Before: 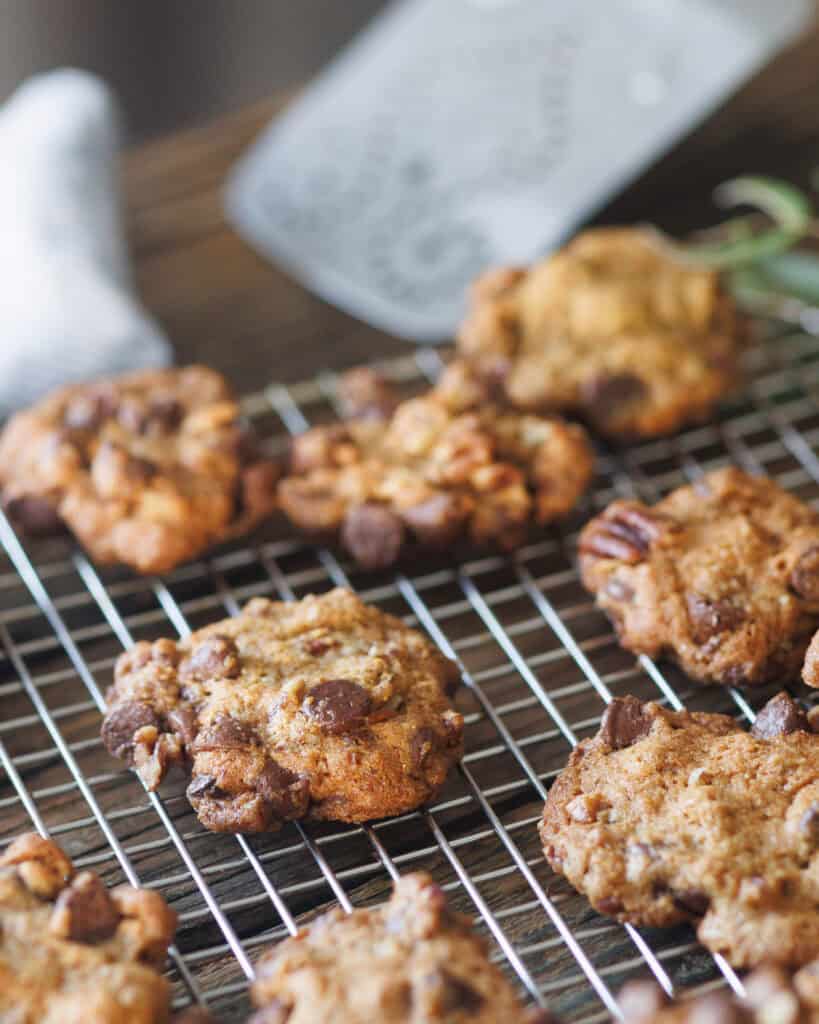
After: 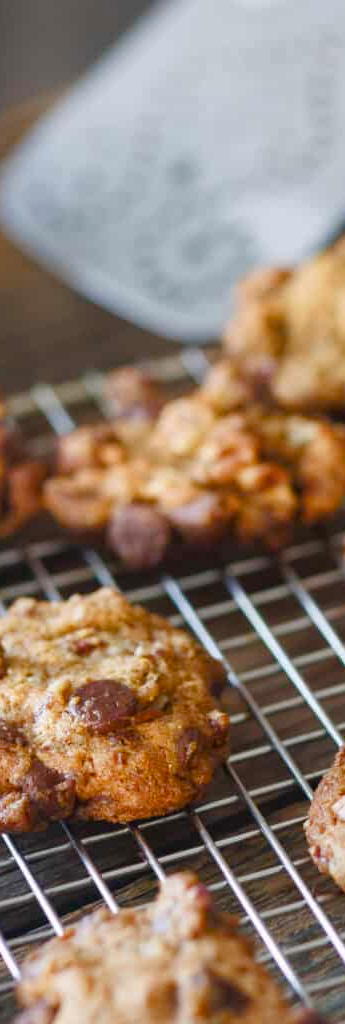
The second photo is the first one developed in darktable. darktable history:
white balance: emerald 1
crop: left 28.583%, right 29.231%
color balance rgb: perceptual saturation grading › global saturation 20%, perceptual saturation grading › highlights -25%, perceptual saturation grading › shadows 25%
